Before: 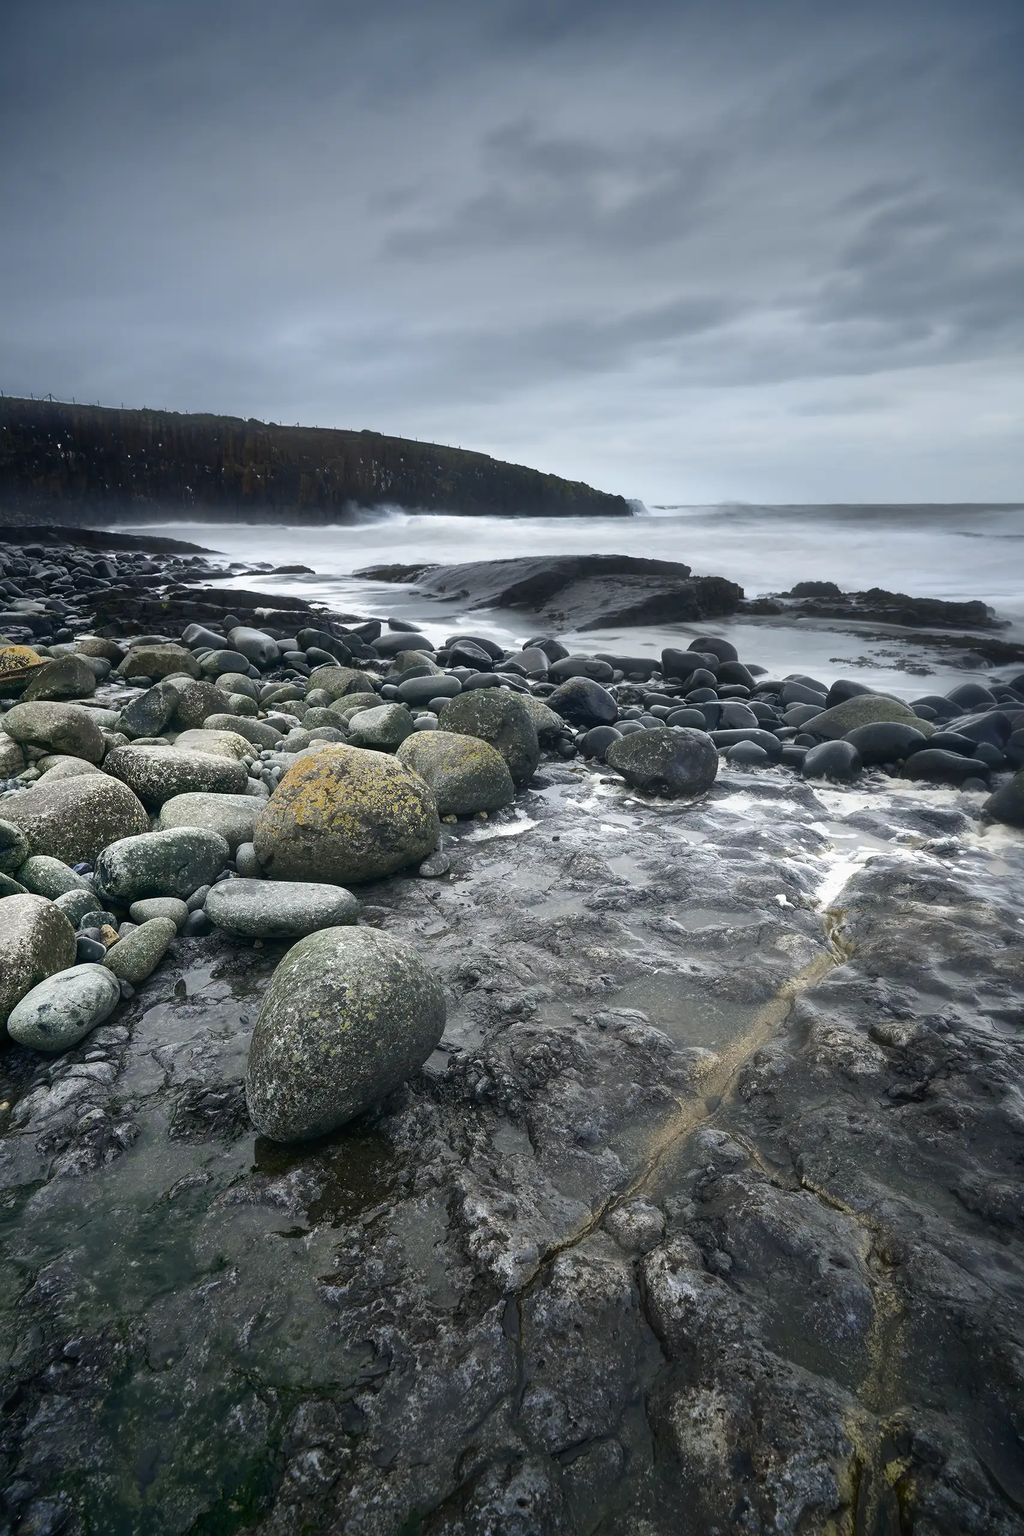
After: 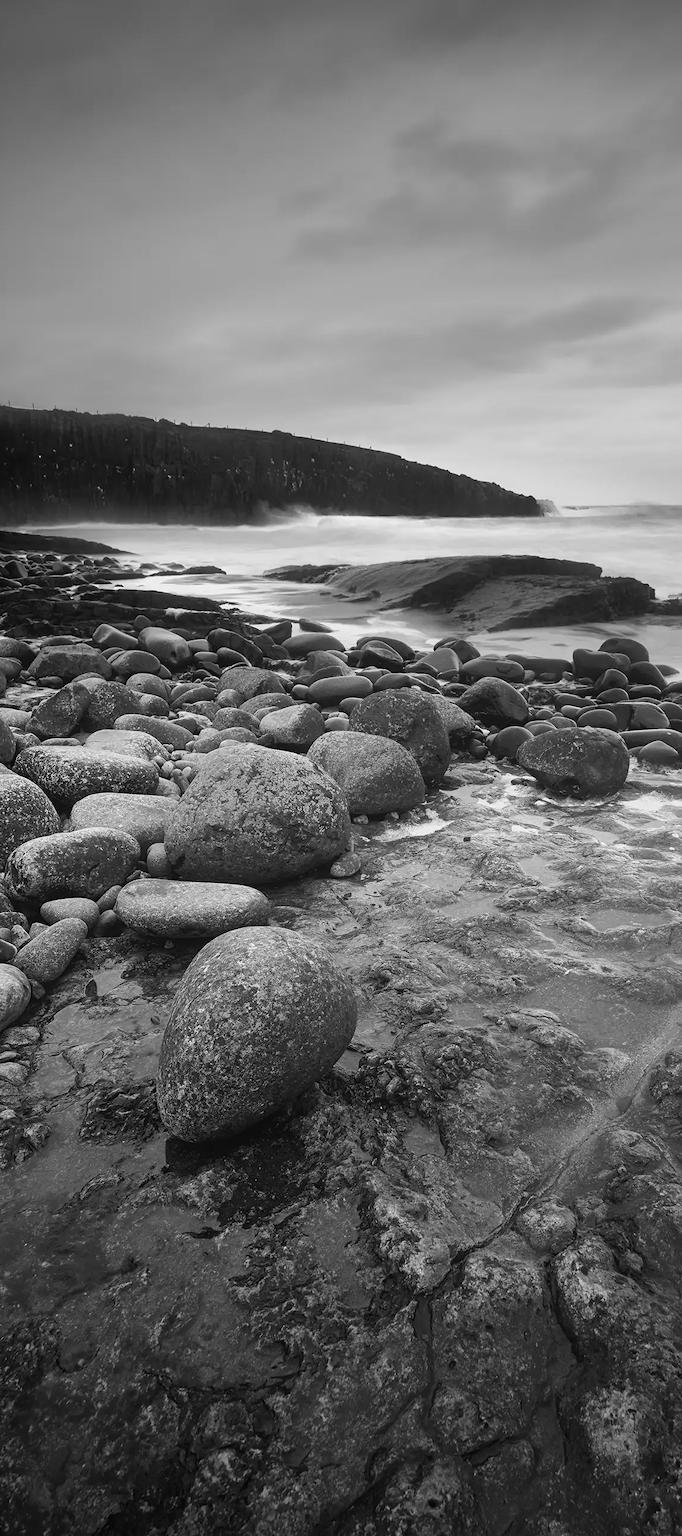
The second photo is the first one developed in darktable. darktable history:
monochrome: on, module defaults
tone curve: curves: ch0 [(0, 0) (0.003, 0.003) (0.011, 0.011) (0.025, 0.025) (0.044, 0.044) (0.069, 0.069) (0.1, 0.099) (0.136, 0.135) (0.177, 0.176) (0.224, 0.223) (0.277, 0.275) (0.335, 0.333) (0.399, 0.396) (0.468, 0.465) (0.543, 0.545) (0.623, 0.625) (0.709, 0.71) (0.801, 0.801) (0.898, 0.898) (1, 1)], preserve colors none
contrast equalizer: y [[0.439, 0.44, 0.442, 0.457, 0.493, 0.498], [0.5 ×6], [0.5 ×6], [0 ×6], [0 ×6]], mix 0.59
crop and rotate: left 8.786%, right 24.548%
